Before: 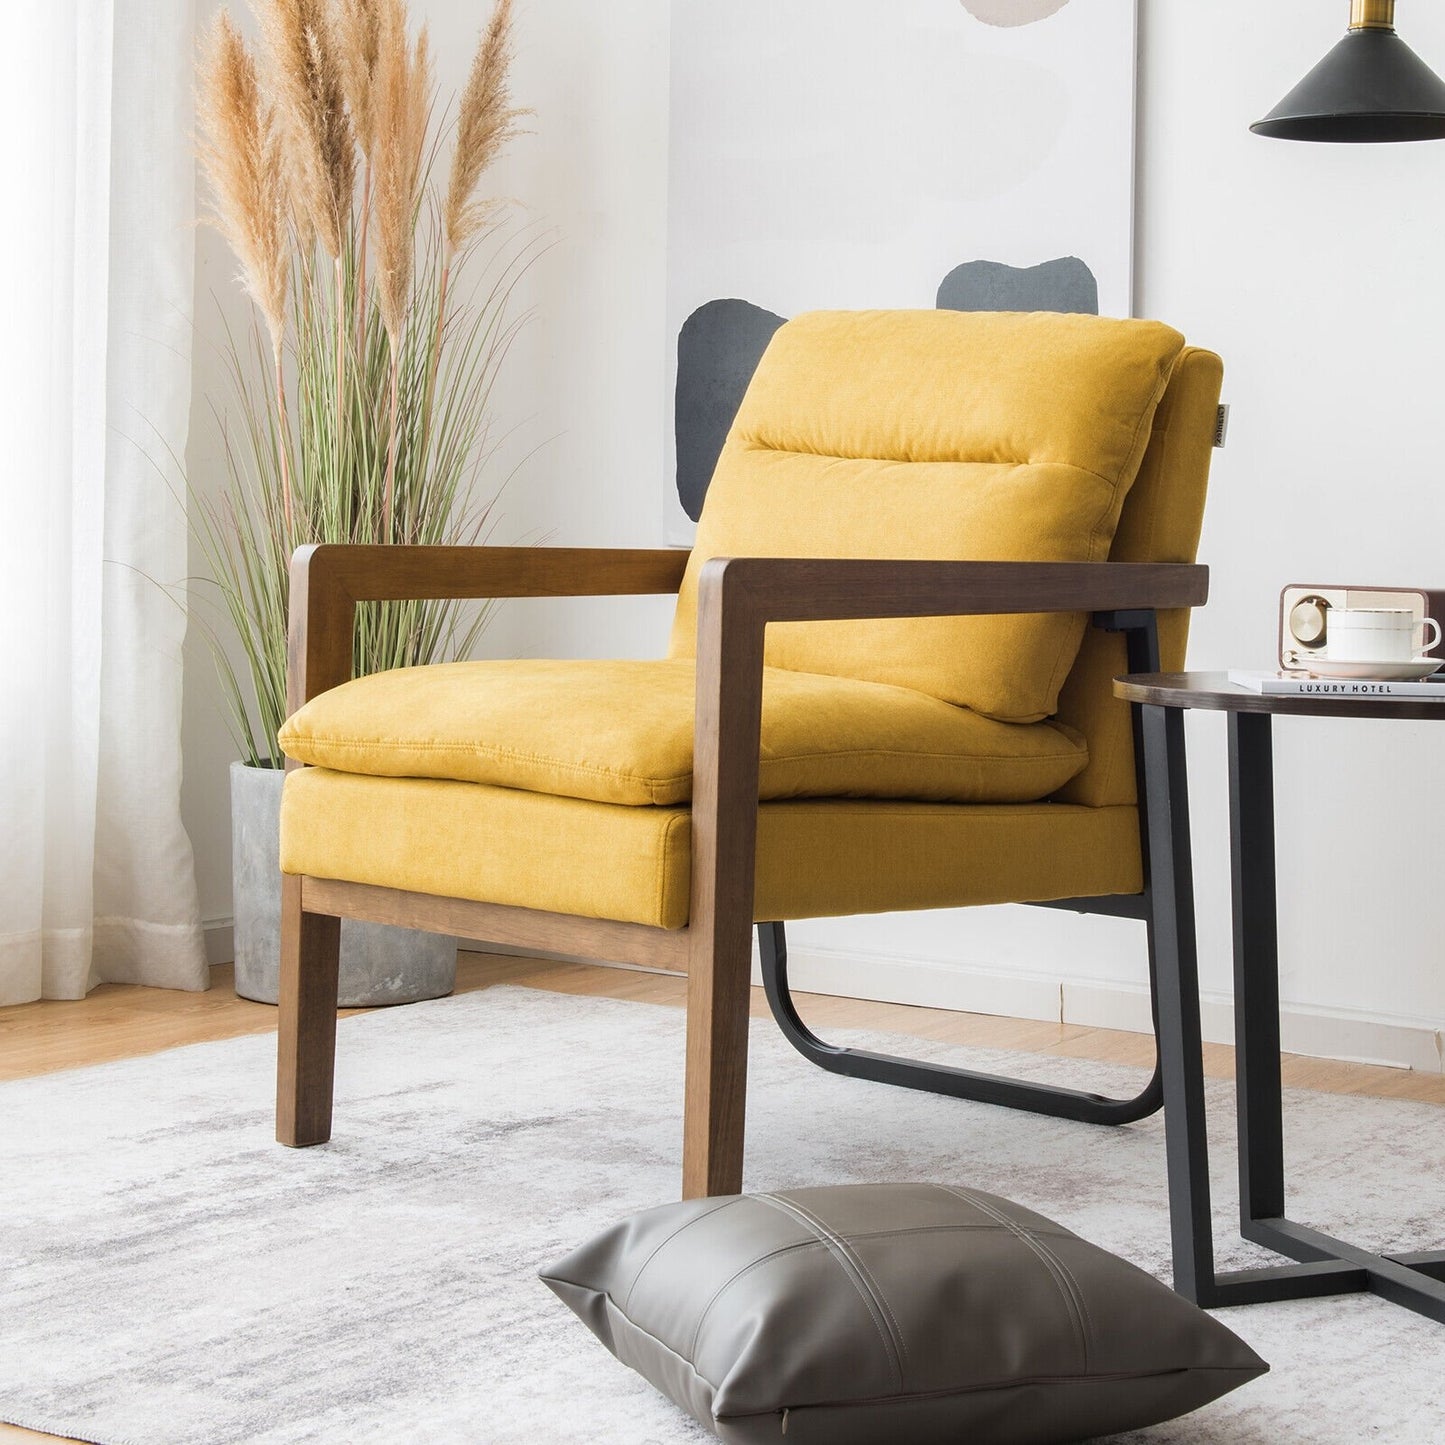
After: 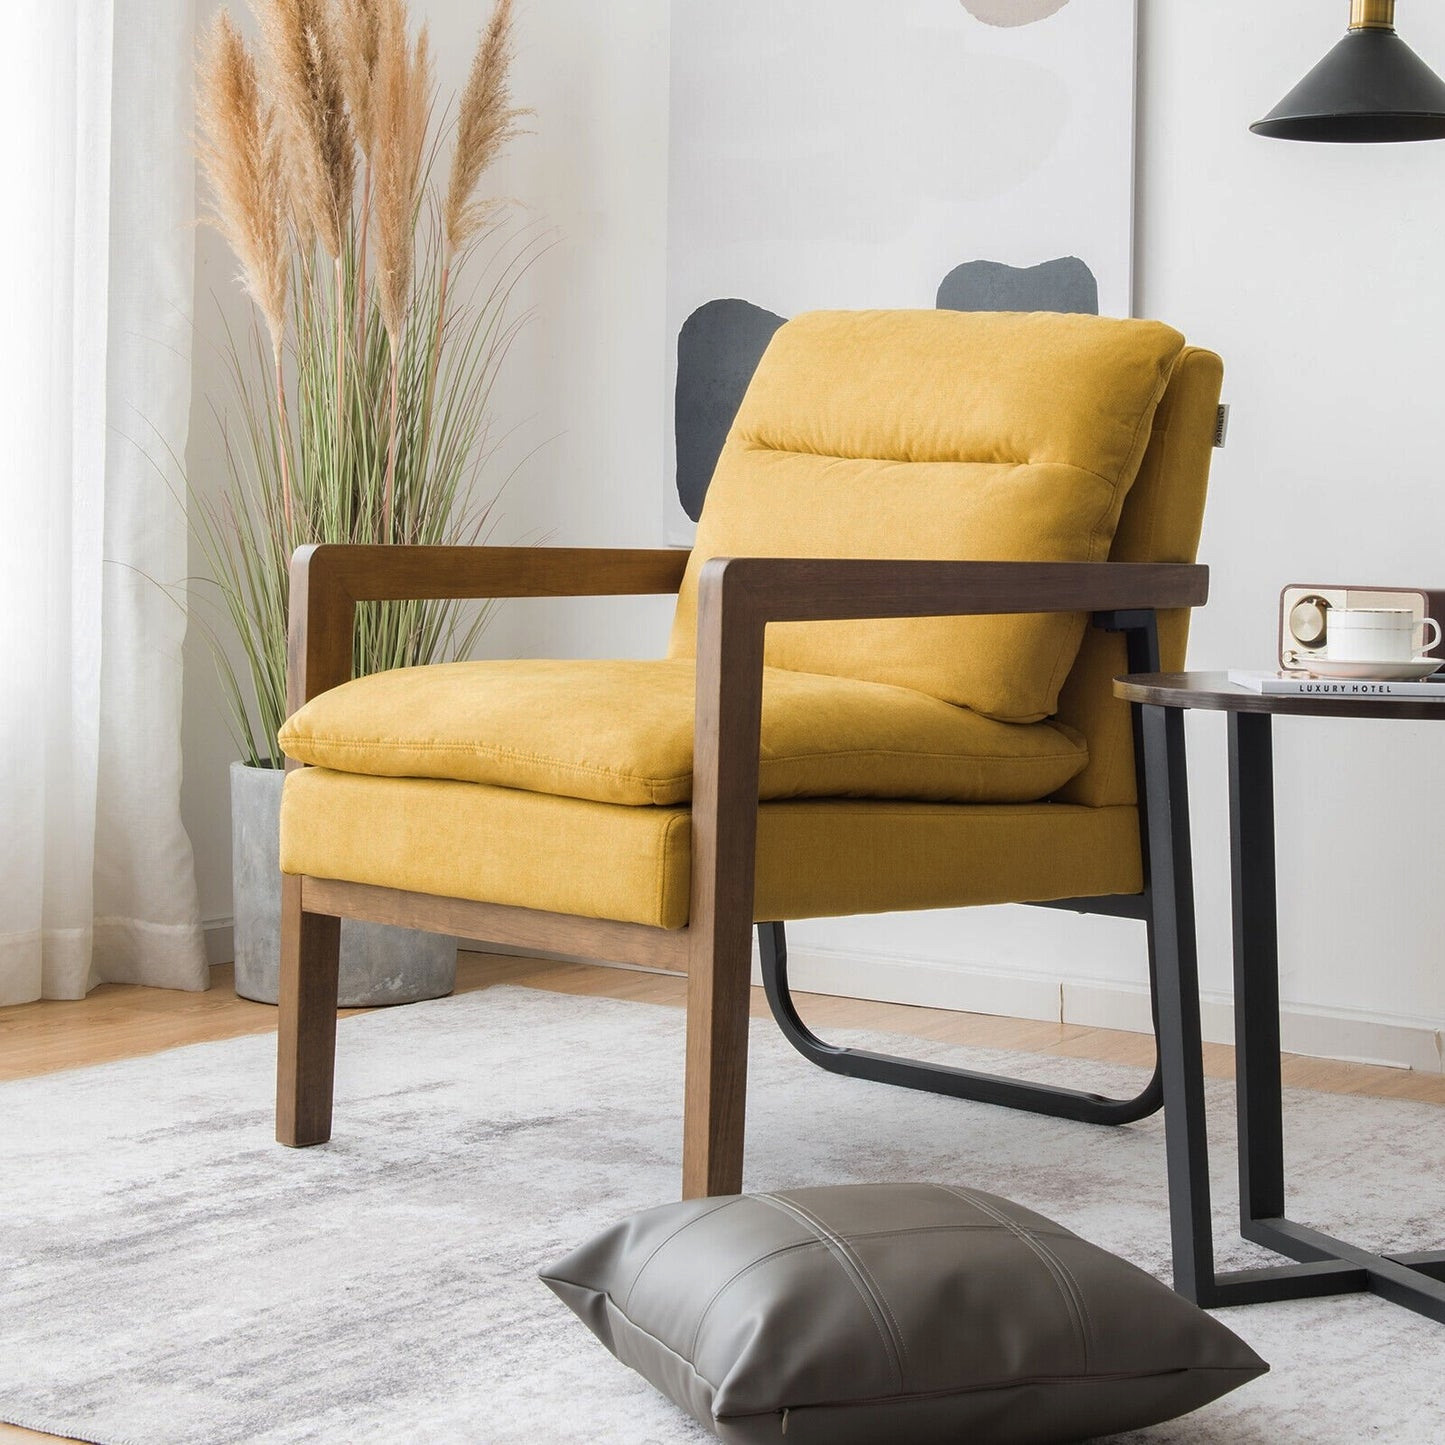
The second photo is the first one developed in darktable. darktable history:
exposure: compensate exposure bias true, compensate highlight preservation false
base curve: curves: ch0 [(0, 0) (0.74, 0.67) (1, 1)], preserve colors none
